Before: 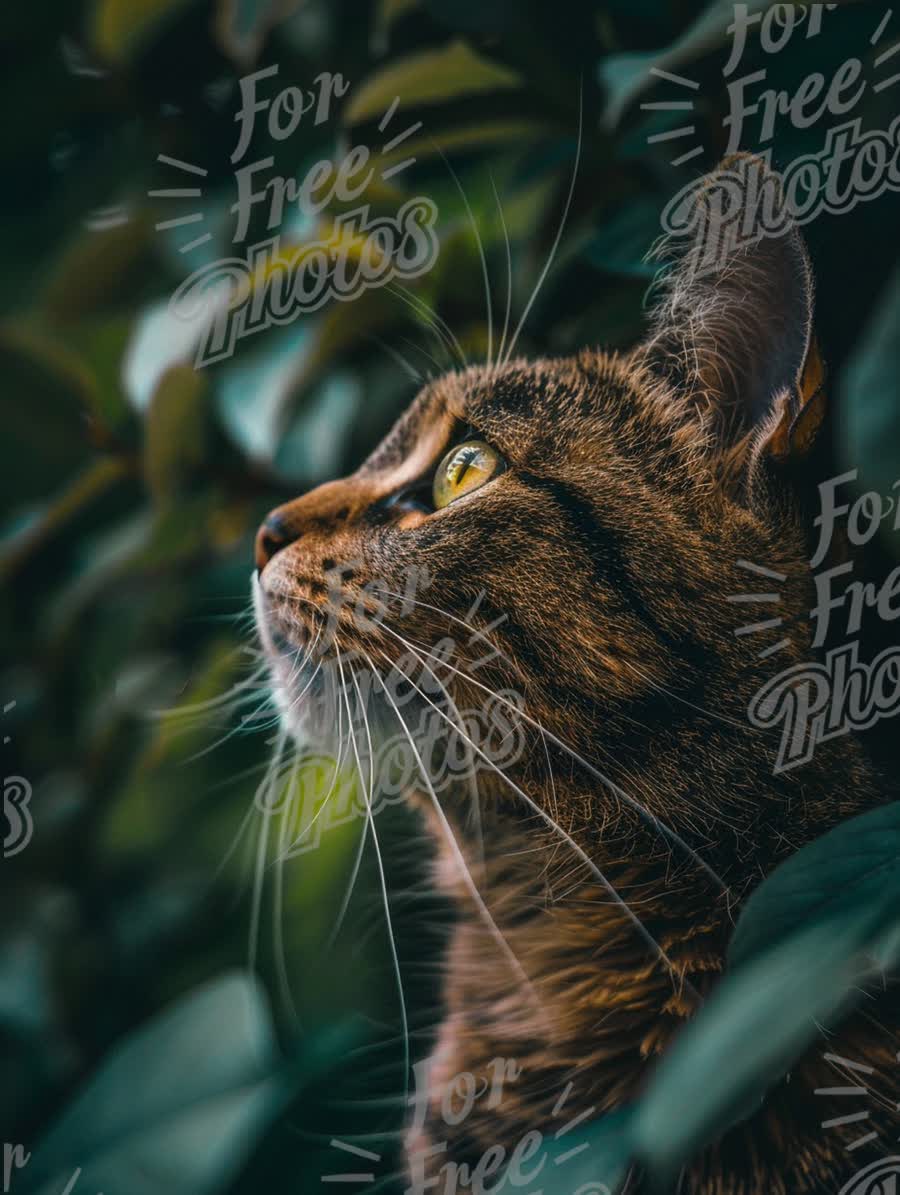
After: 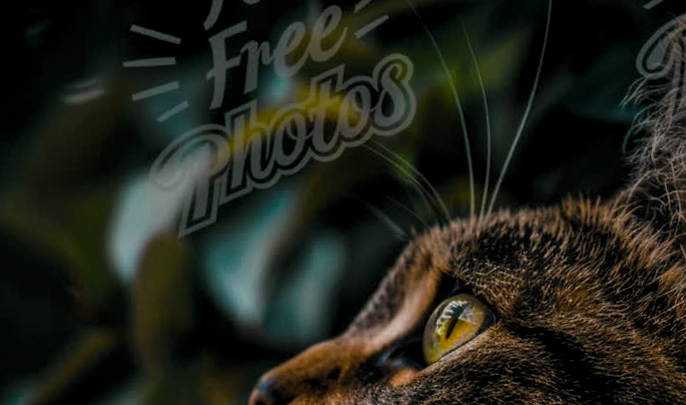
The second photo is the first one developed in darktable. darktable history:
crop: left 0.579%, top 7.627%, right 23.167%, bottom 54.275%
color balance rgb: perceptual saturation grading › global saturation 20%, global vibrance 20%
levels: levels [0.101, 0.578, 0.953]
rotate and perspective: rotation -3°, crop left 0.031, crop right 0.968, crop top 0.07, crop bottom 0.93
tone equalizer: -8 EV 0.25 EV, -7 EV 0.417 EV, -6 EV 0.417 EV, -5 EV 0.25 EV, -3 EV -0.25 EV, -2 EV -0.417 EV, -1 EV -0.417 EV, +0 EV -0.25 EV, edges refinement/feathering 500, mask exposure compensation -1.57 EV, preserve details guided filter
